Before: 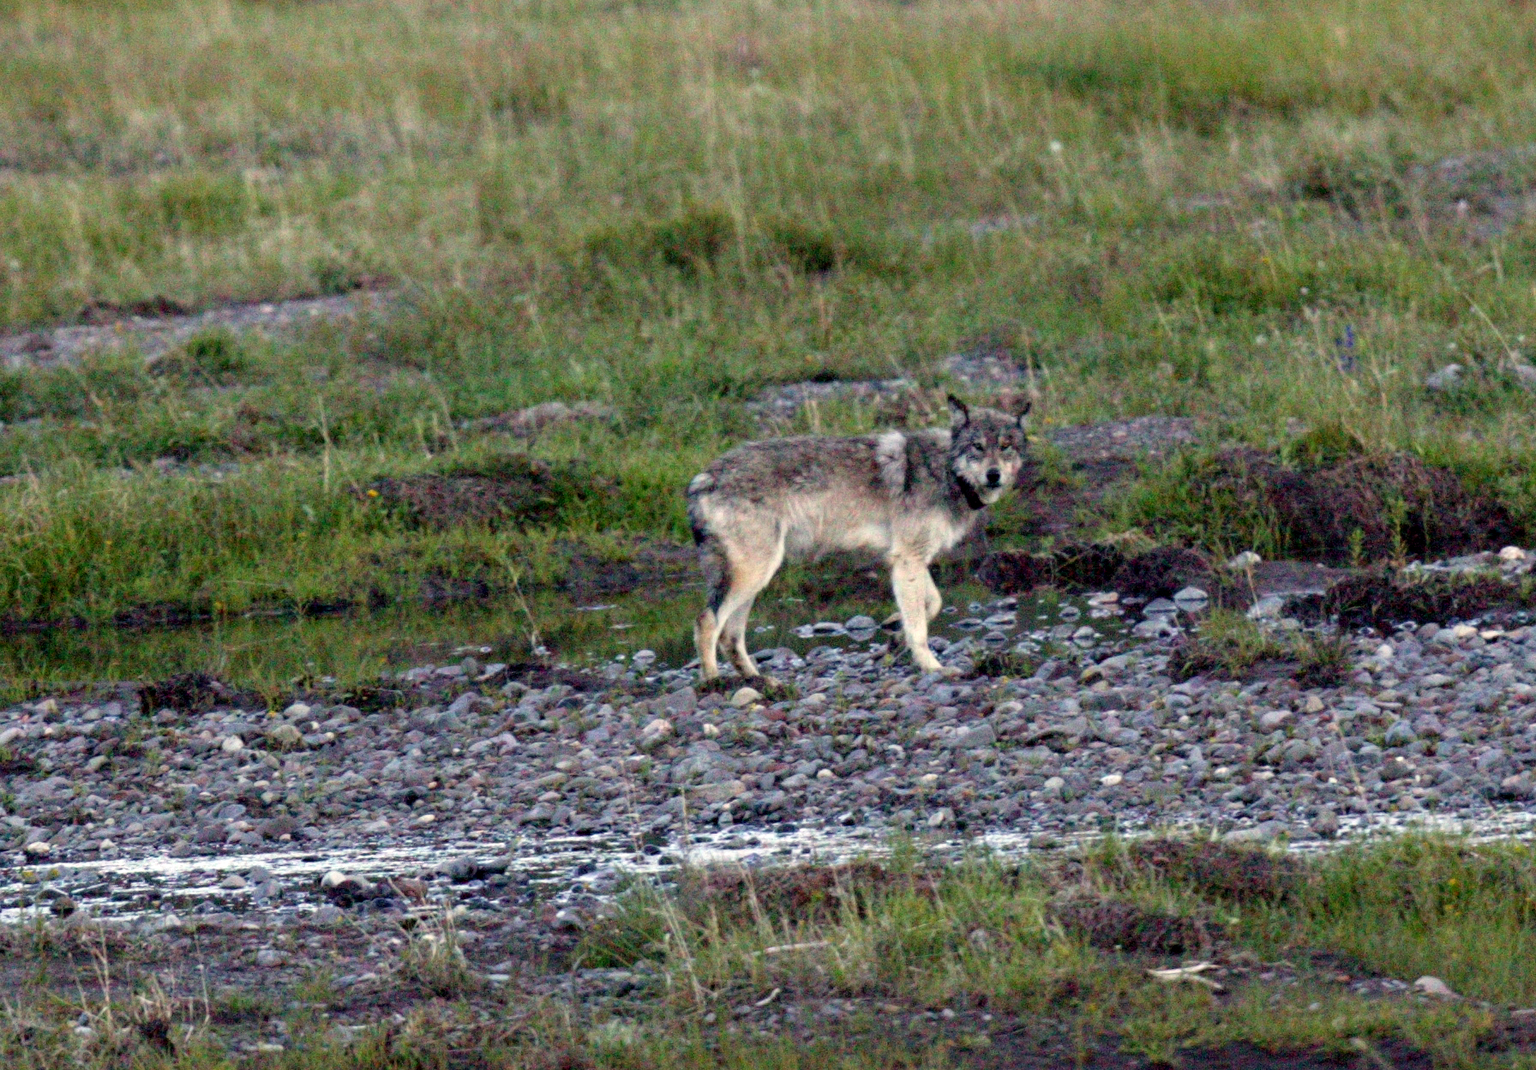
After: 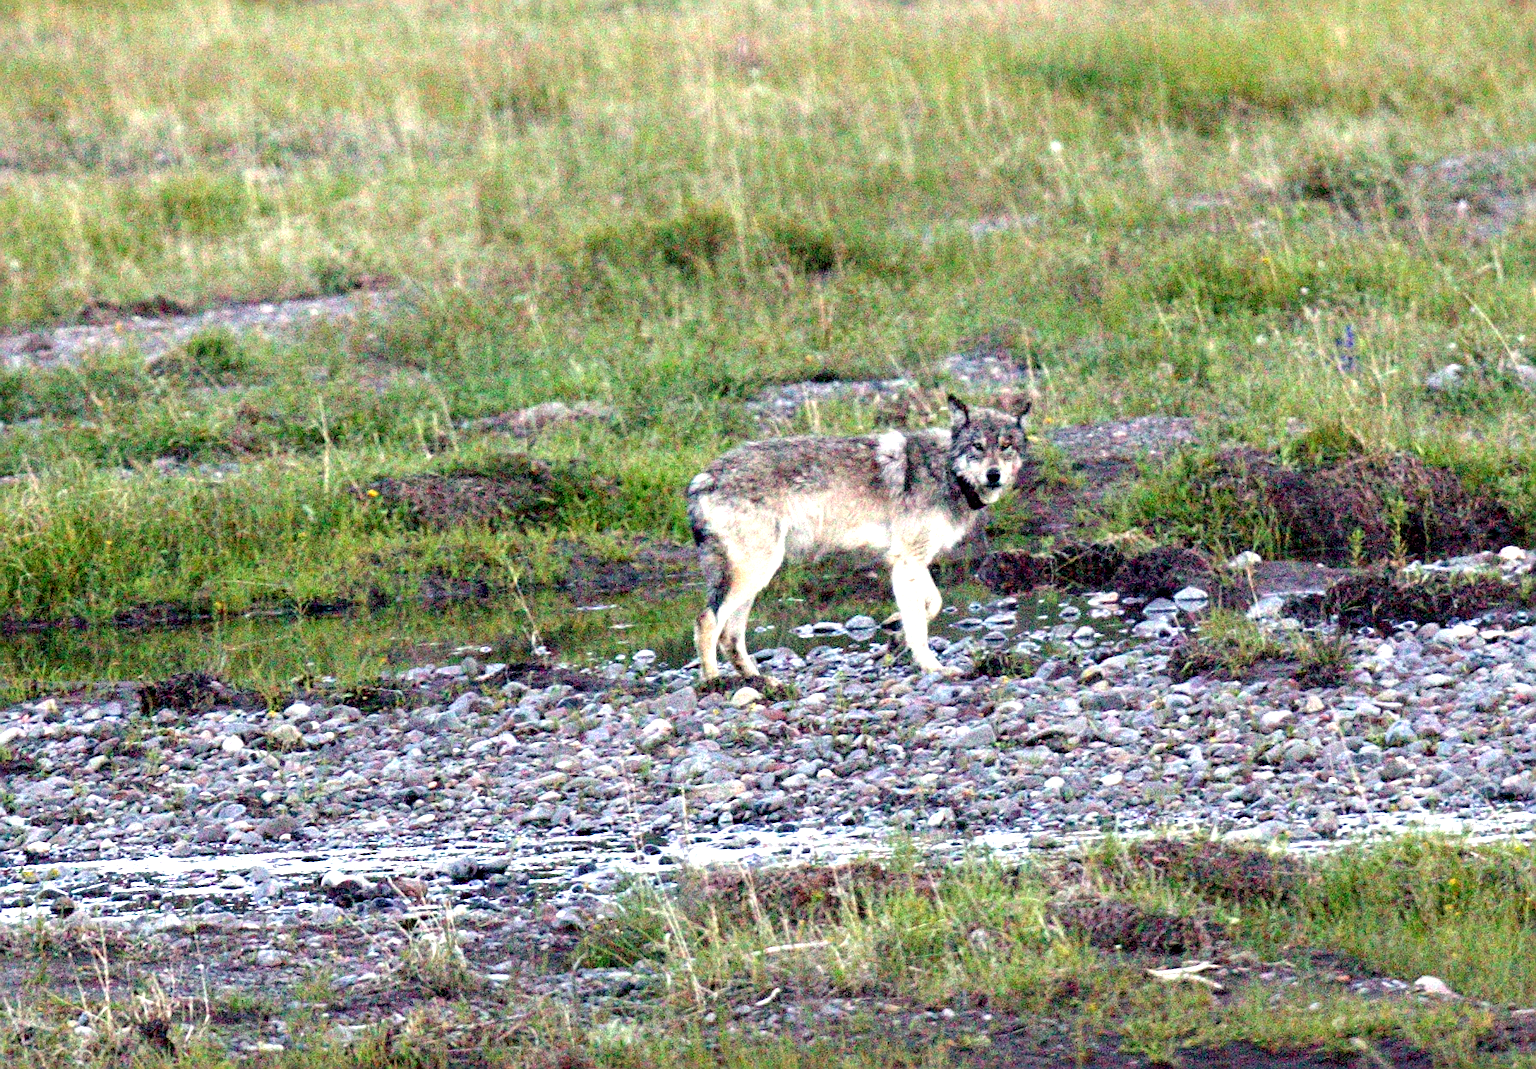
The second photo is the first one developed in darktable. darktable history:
exposure: black level correction 0, exposure 1.175 EV, compensate highlight preservation false
sharpen: on, module defaults
